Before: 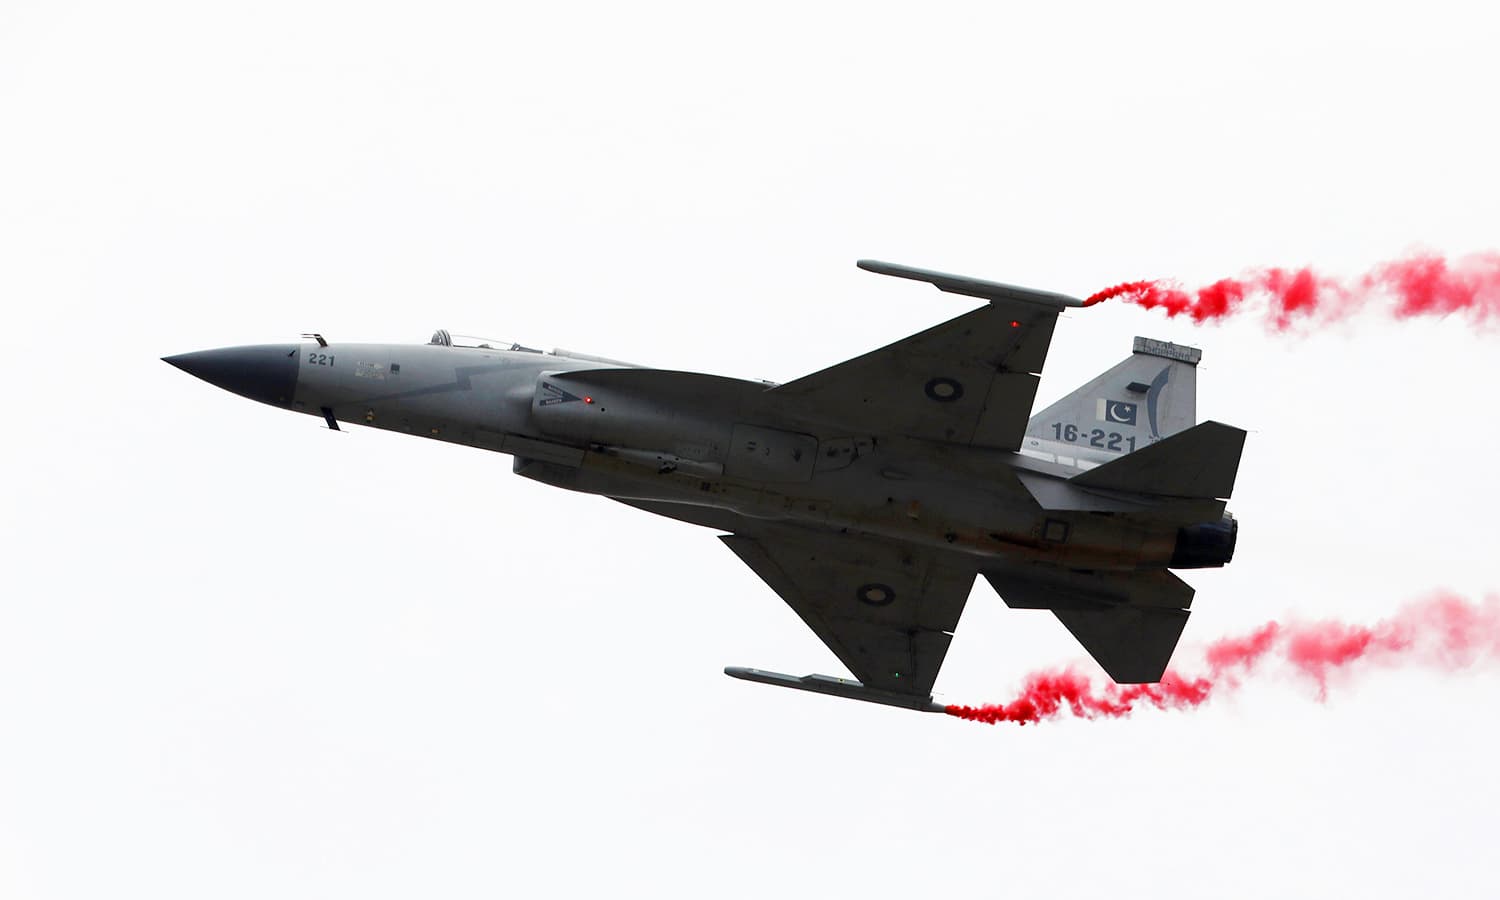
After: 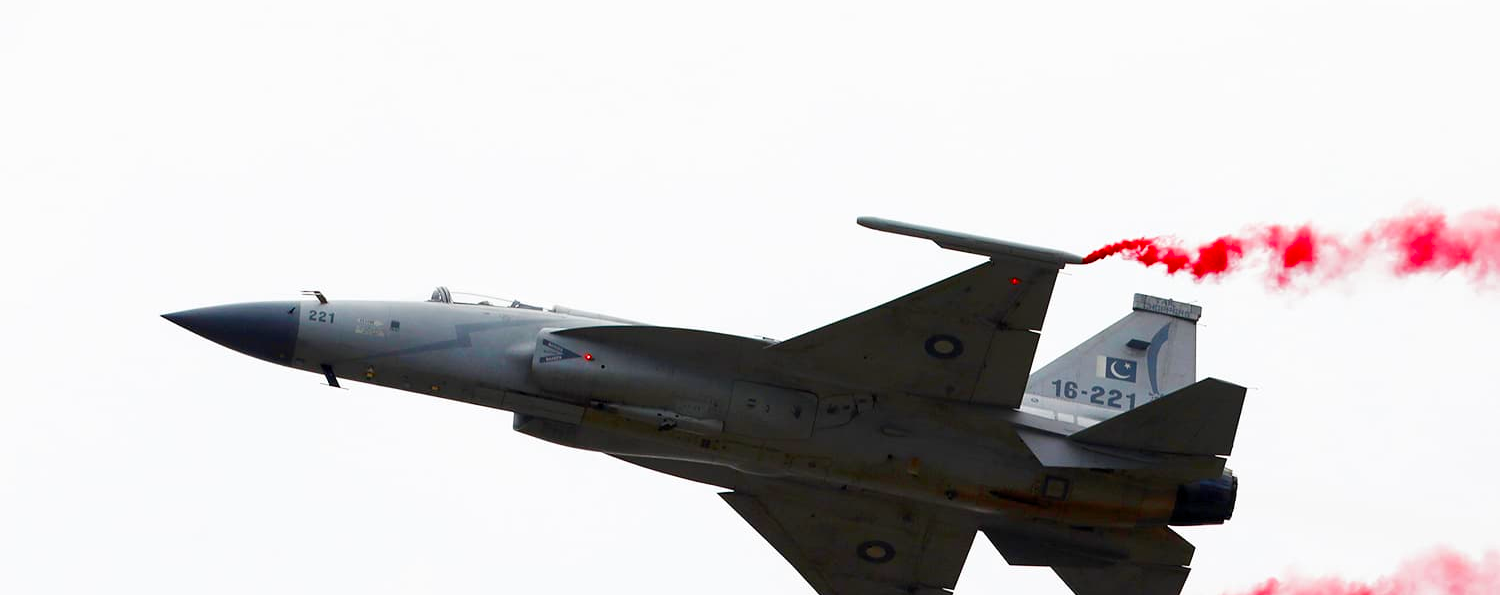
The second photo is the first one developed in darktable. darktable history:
color balance rgb: perceptual saturation grading › global saturation 23.412%, perceptual saturation grading › highlights -23.529%, perceptual saturation grading › mid-tones 23.688%, perceptual saturation grading › shadows 39.125%, global vibrance 20%
crop and rotate: top 4.86%, bottom 28.986%
